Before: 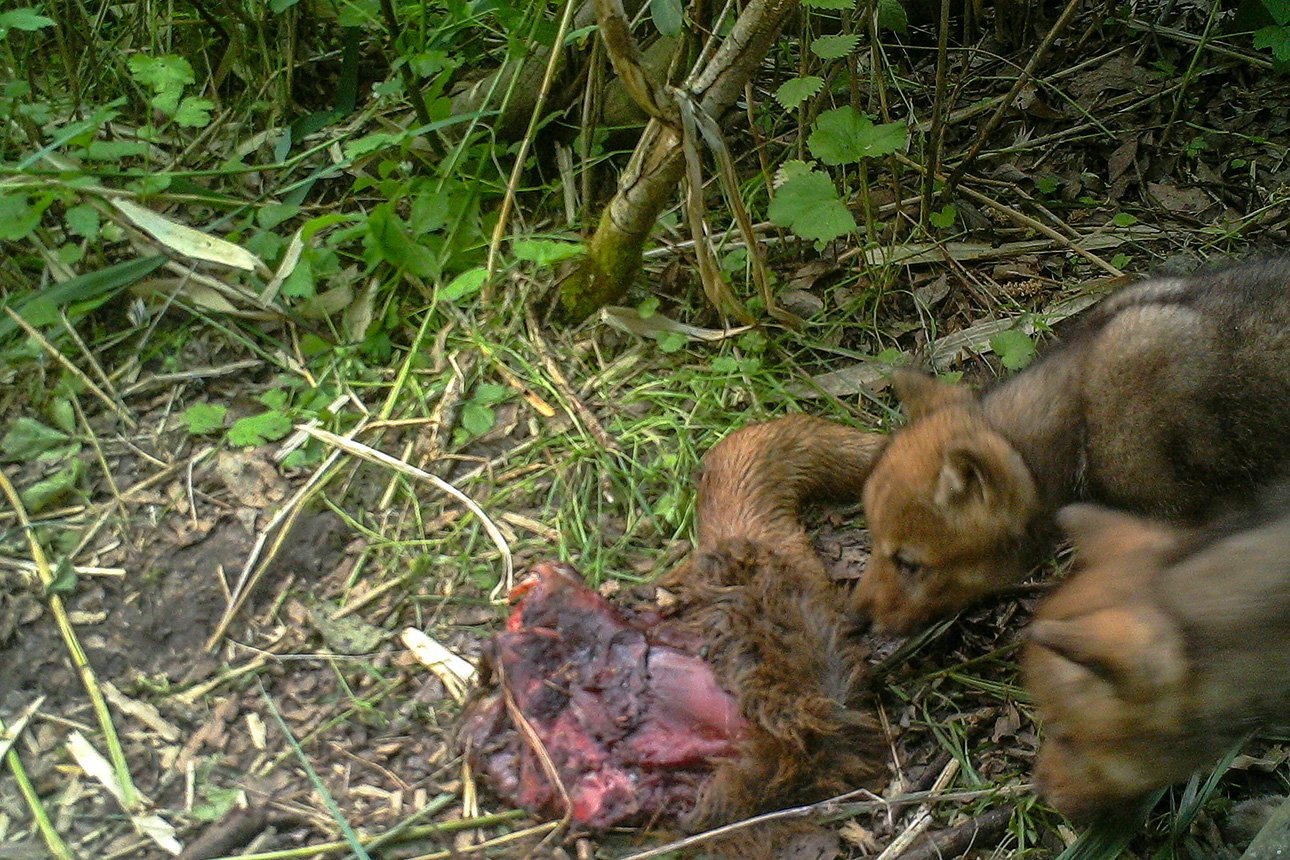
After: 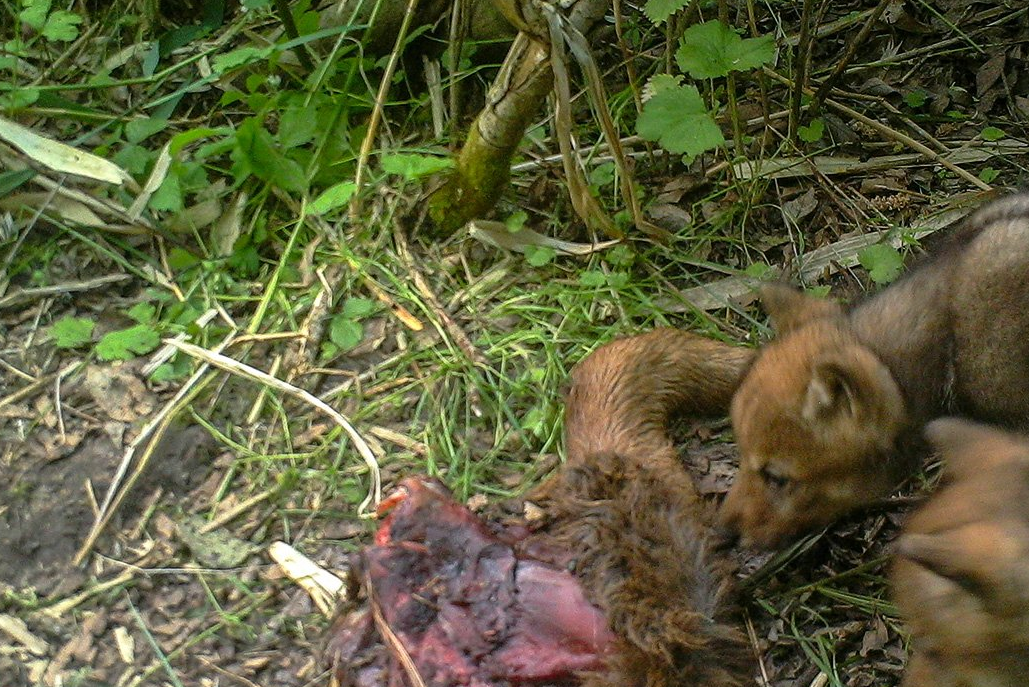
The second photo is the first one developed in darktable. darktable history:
crop and rotate: left 10.304%, top 10.047%, right 9.855%, bottom 9.992%
